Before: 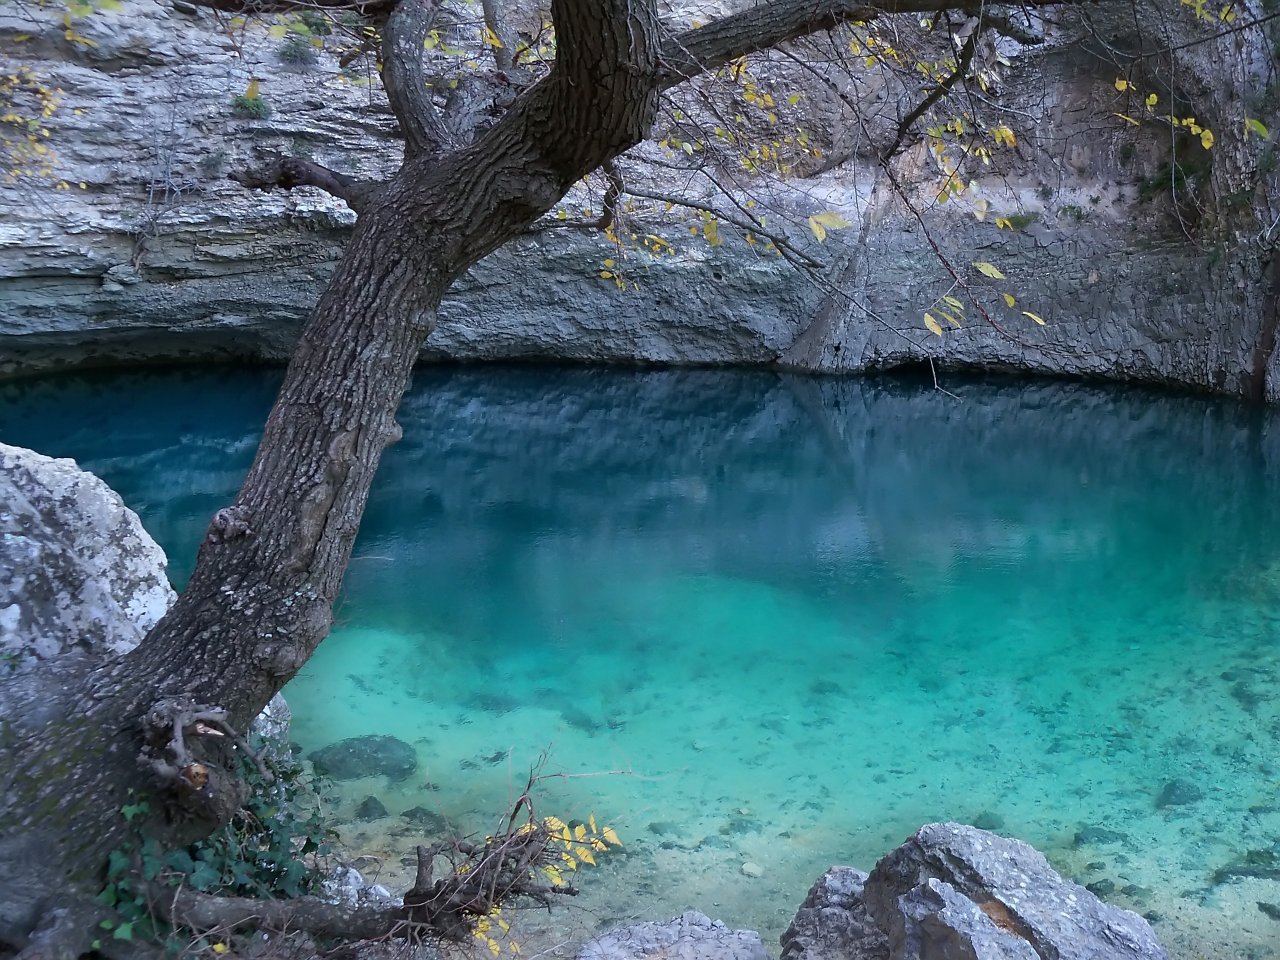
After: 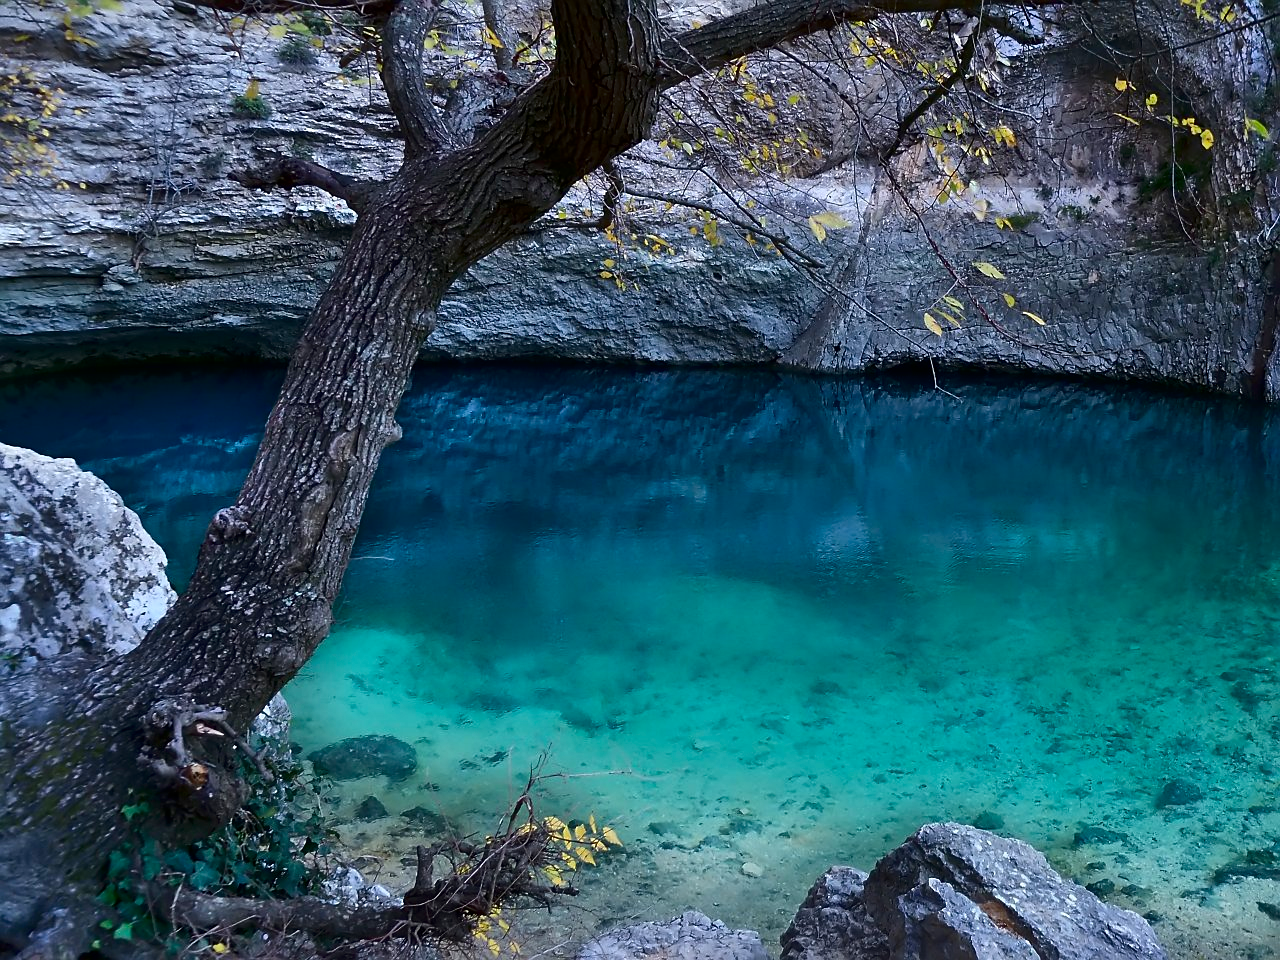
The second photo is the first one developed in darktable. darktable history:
contrast brightness saturation: contrast 0.127, brightness -0.23, saturation 0.141
shadows and highlights: white point adjustment 0.813, soften with gaussian
sharpen: amount 0.214
